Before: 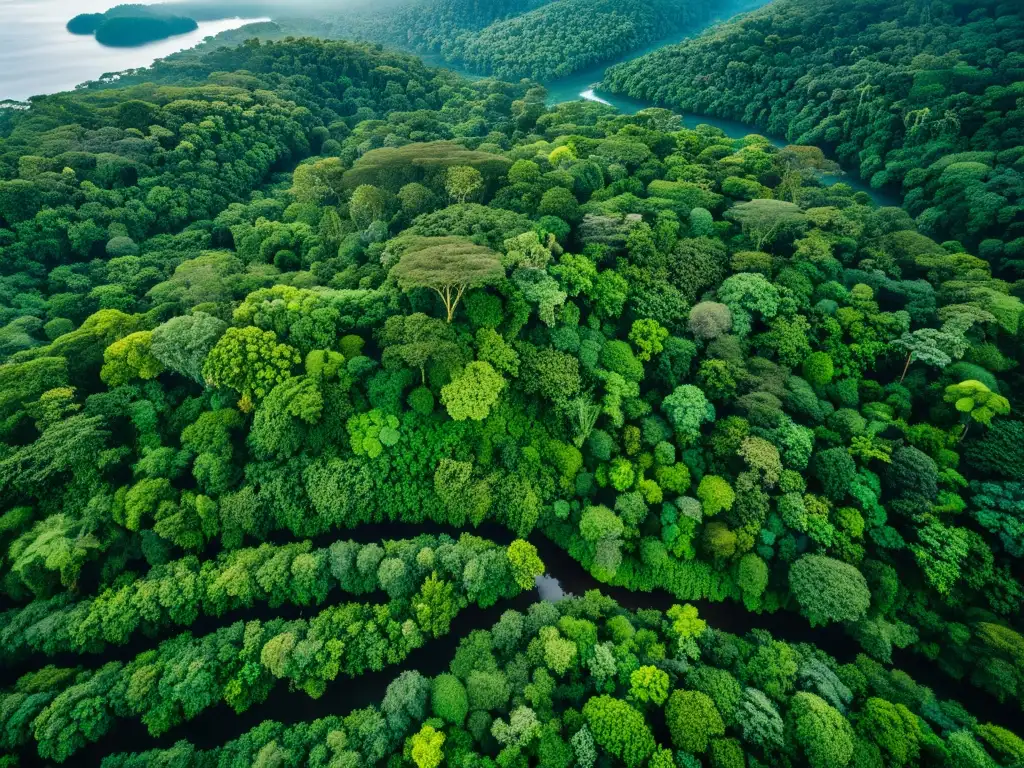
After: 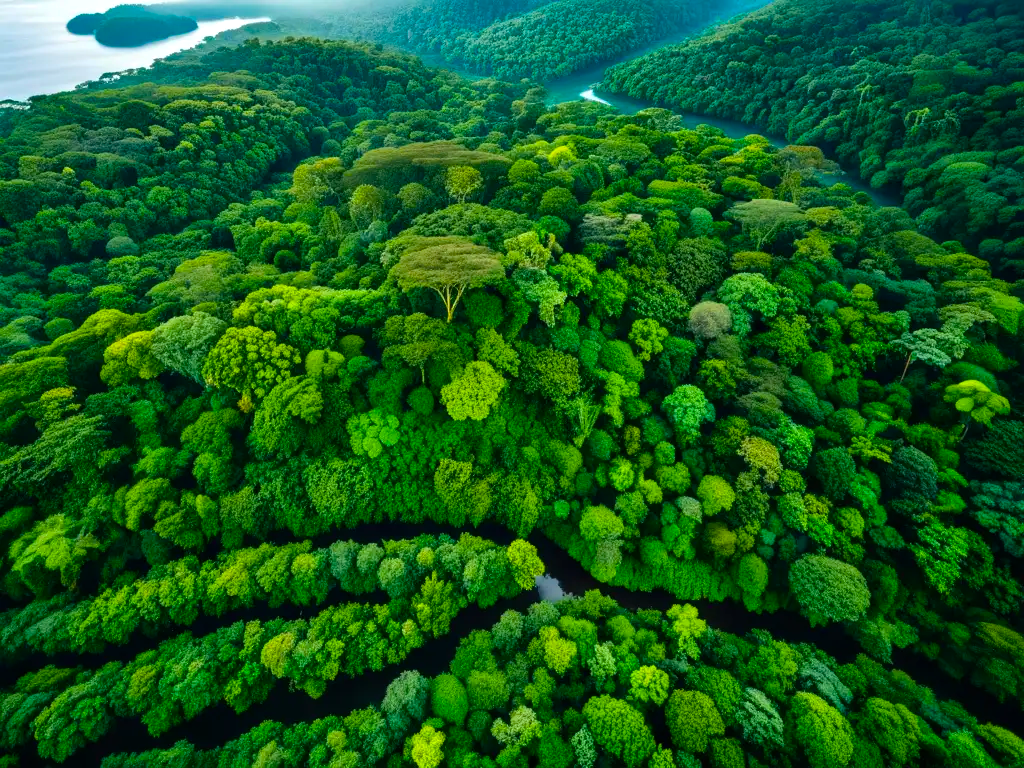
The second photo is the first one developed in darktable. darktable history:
color balance rgb: perceptual saturation grading › global saturation 19.365%, global vibrance 35.636%, contrast 10.084%
